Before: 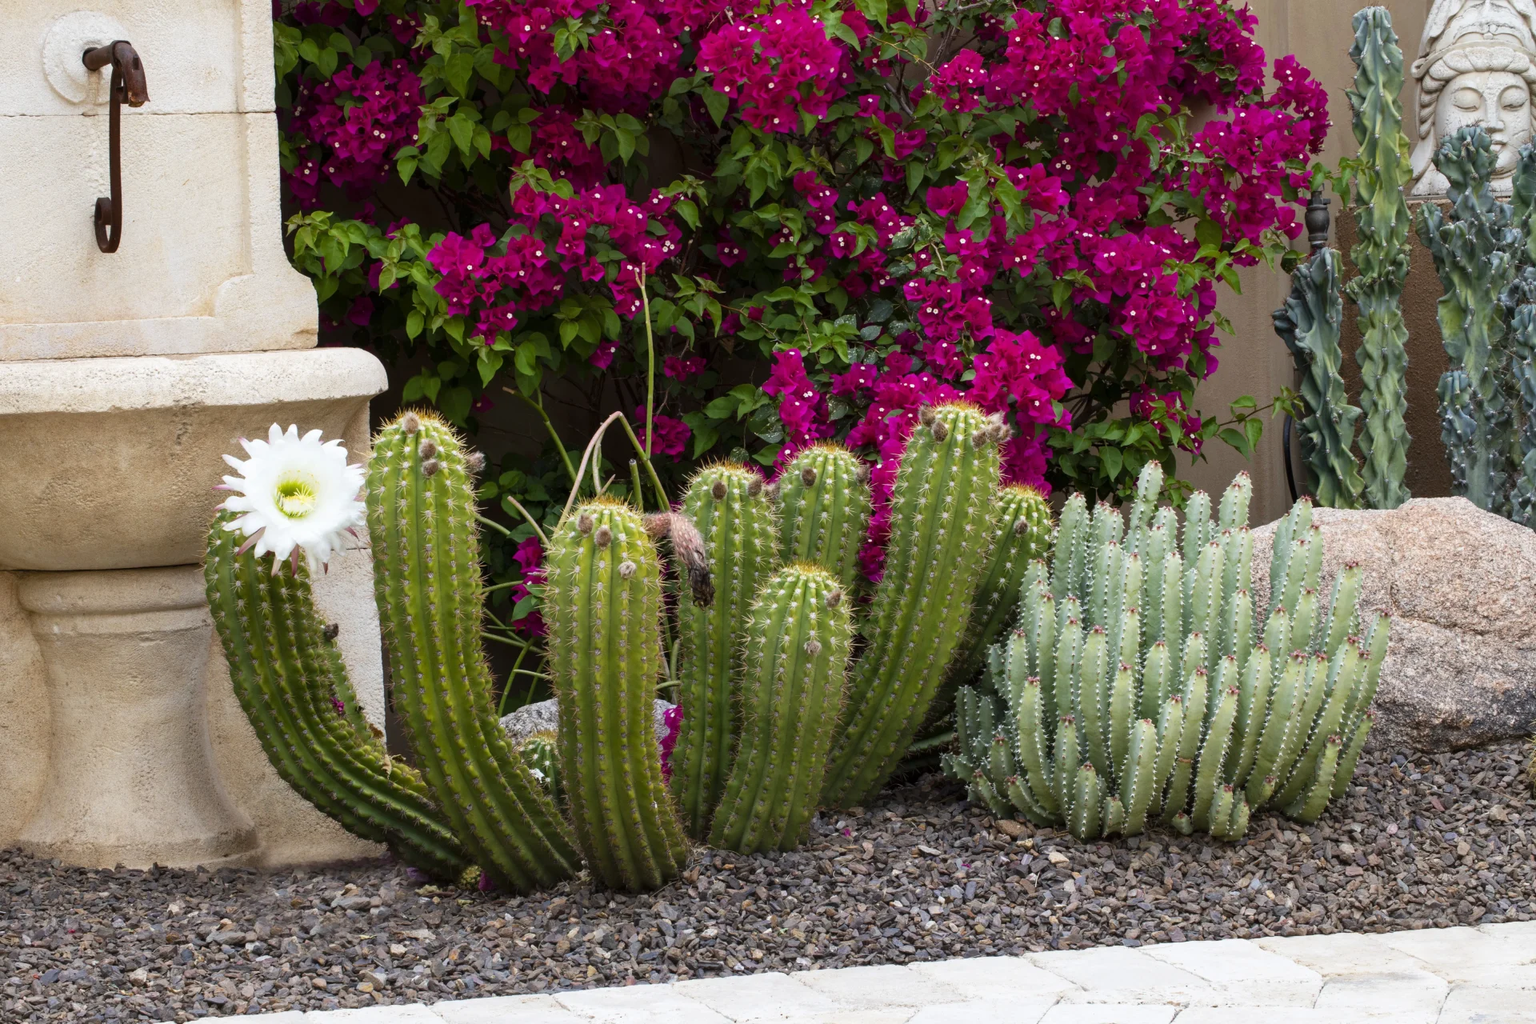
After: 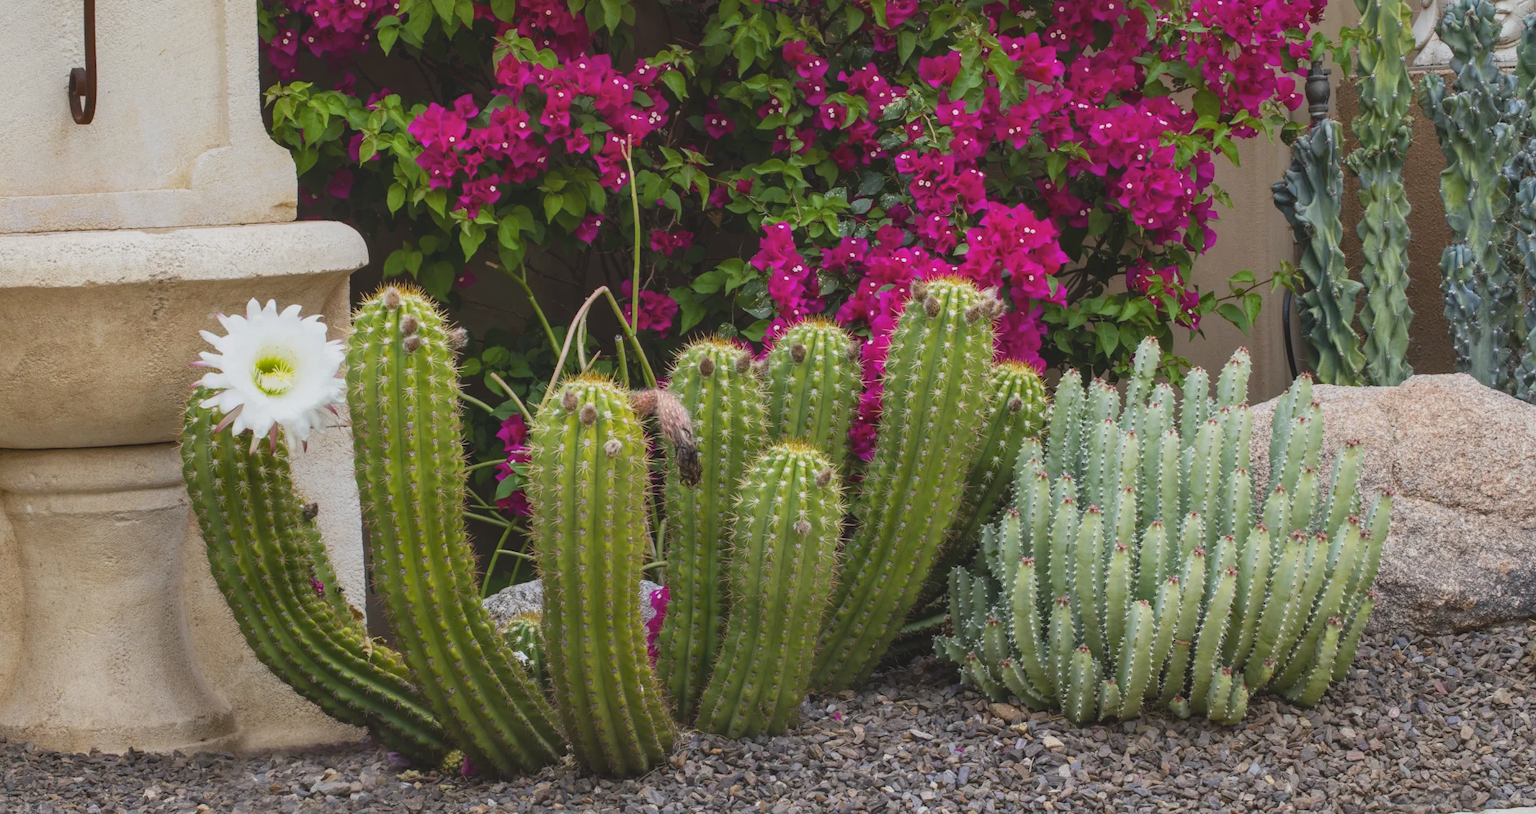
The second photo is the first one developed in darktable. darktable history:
crop and rotate: left 1.814%, top 12.818%, right 0.25%, bottom 9.225%
local contrast: on, module defaults
contrast brightness saturation: contrast -0.28
